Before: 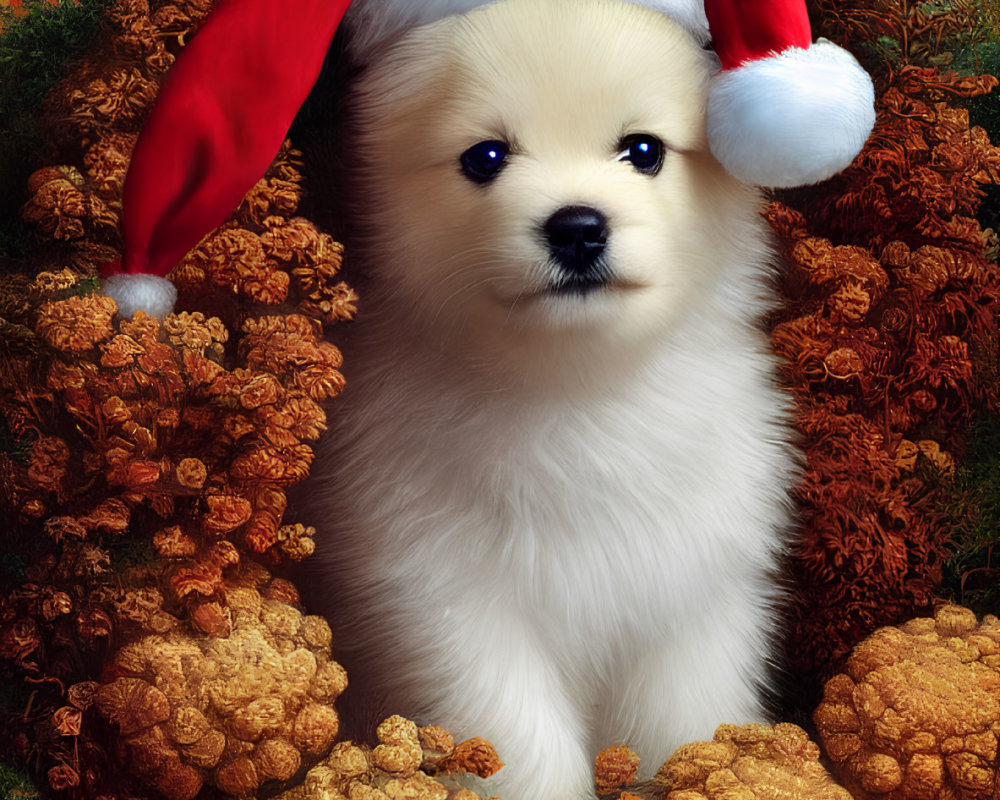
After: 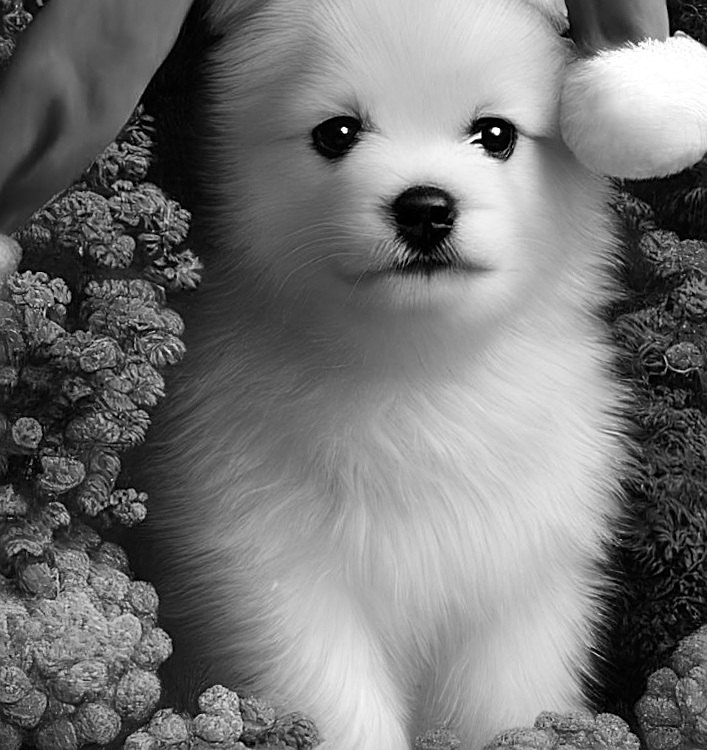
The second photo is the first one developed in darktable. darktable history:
crop and rotate: angle -3.02°, left 13.935%, top 0.043%, right 10.741%, bottom 0.087%
sharpen: on, module defaults
color zones: curves: ch0 [(0, 0.613) (0.01, 0.613) (0.245, 0.448) (0.498, 0.529) (0.642, 0.665) (0.879, 0.777) (0.99, 0.613)]; ch1 [(0, 0) (0.143, 0) (0.286, 0) (0.429, 0) (0.571, 0) (0.714, 0) (0.857, 0)]
